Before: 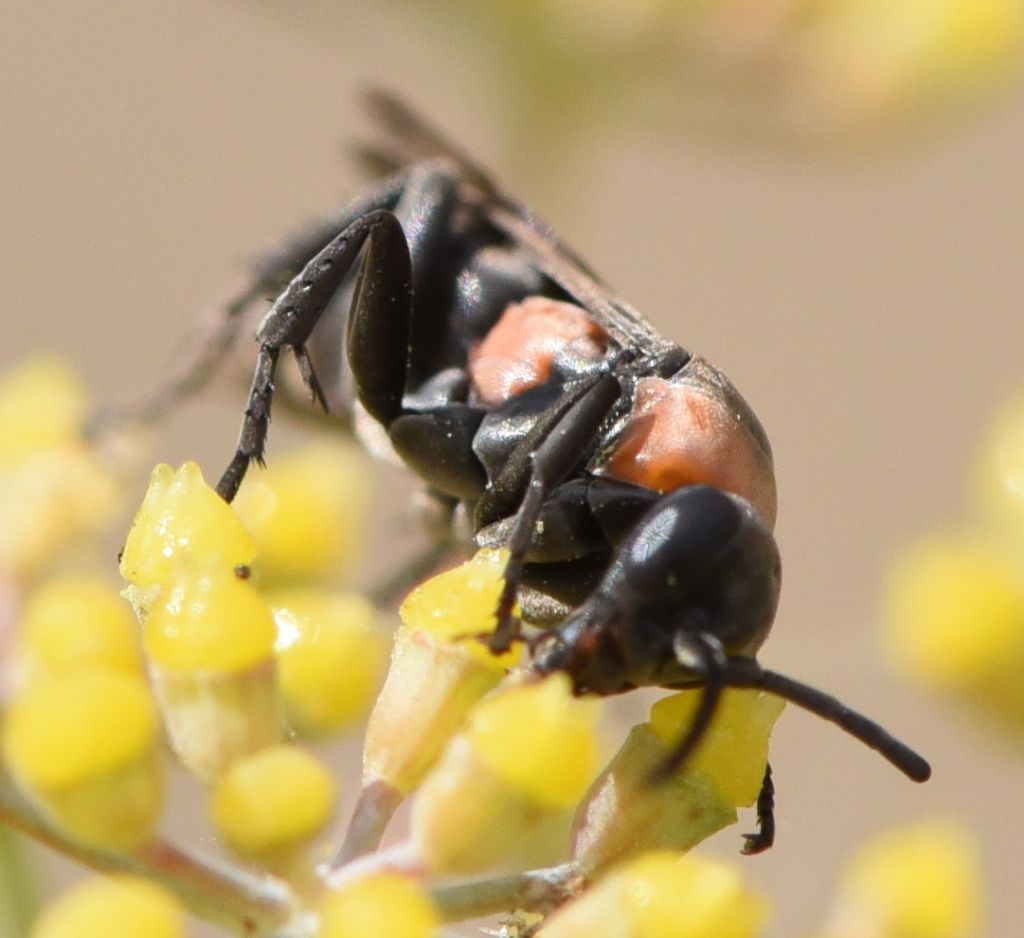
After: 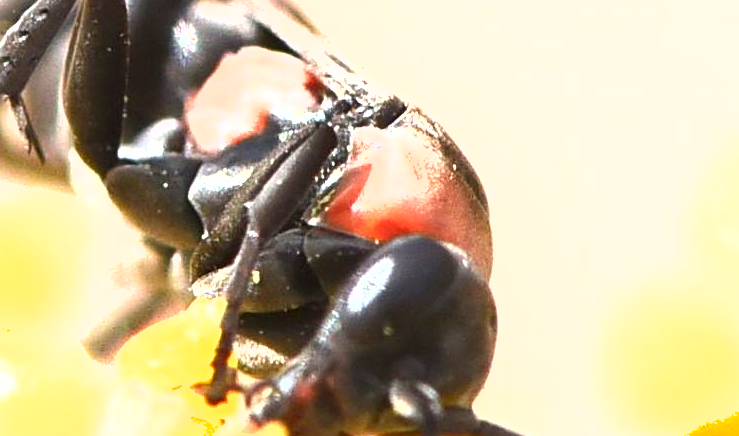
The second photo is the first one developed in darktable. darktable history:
shadows and highlights: low approximation 0.01, soften with gaussian
sharpen: on, module defaults
crop and rotate: left 27.826%, top 26.71%, bottom 26.779%
exposure: black level correction 0, exposure 1.481 EV, compensate exposure bias true, compensate highlight preservation false
color zones: curves: ch1 [(0.235, 0.558) (0.75, 0.5)]; ch2 [(0.25, 0.462) (0.749, 0.457)]
